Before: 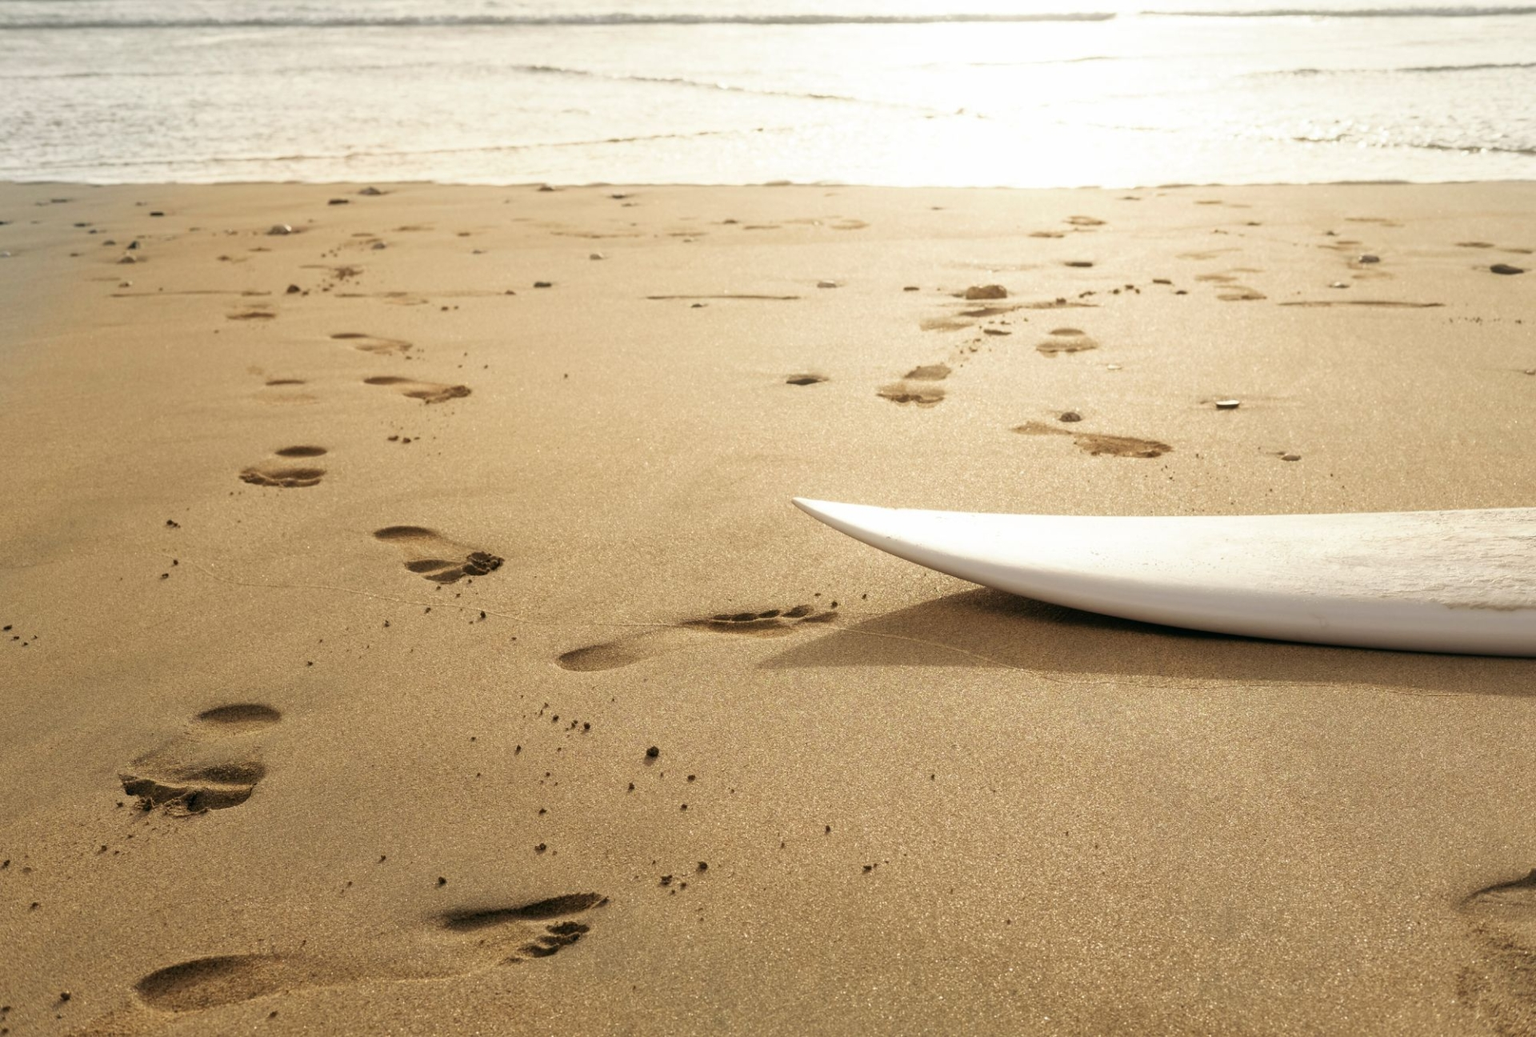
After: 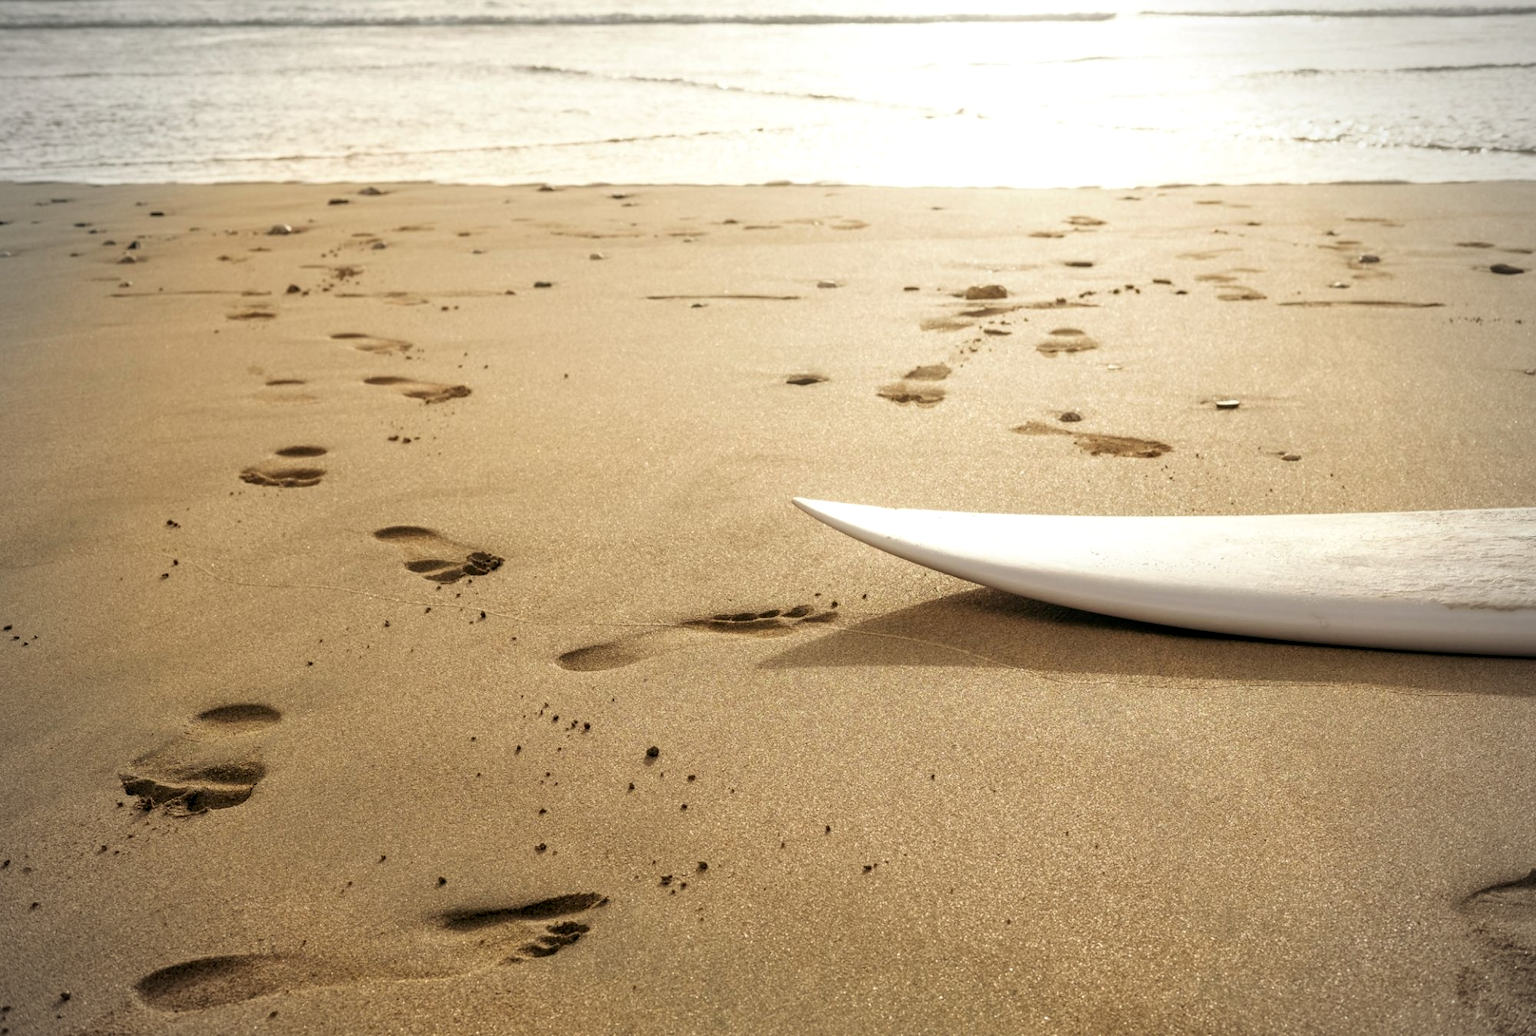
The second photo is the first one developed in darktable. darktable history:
vignetting: on, module defaults
sharpen: radius 5.336, amount 0.315, threshold 26.794
local contrast: on, module defaults
